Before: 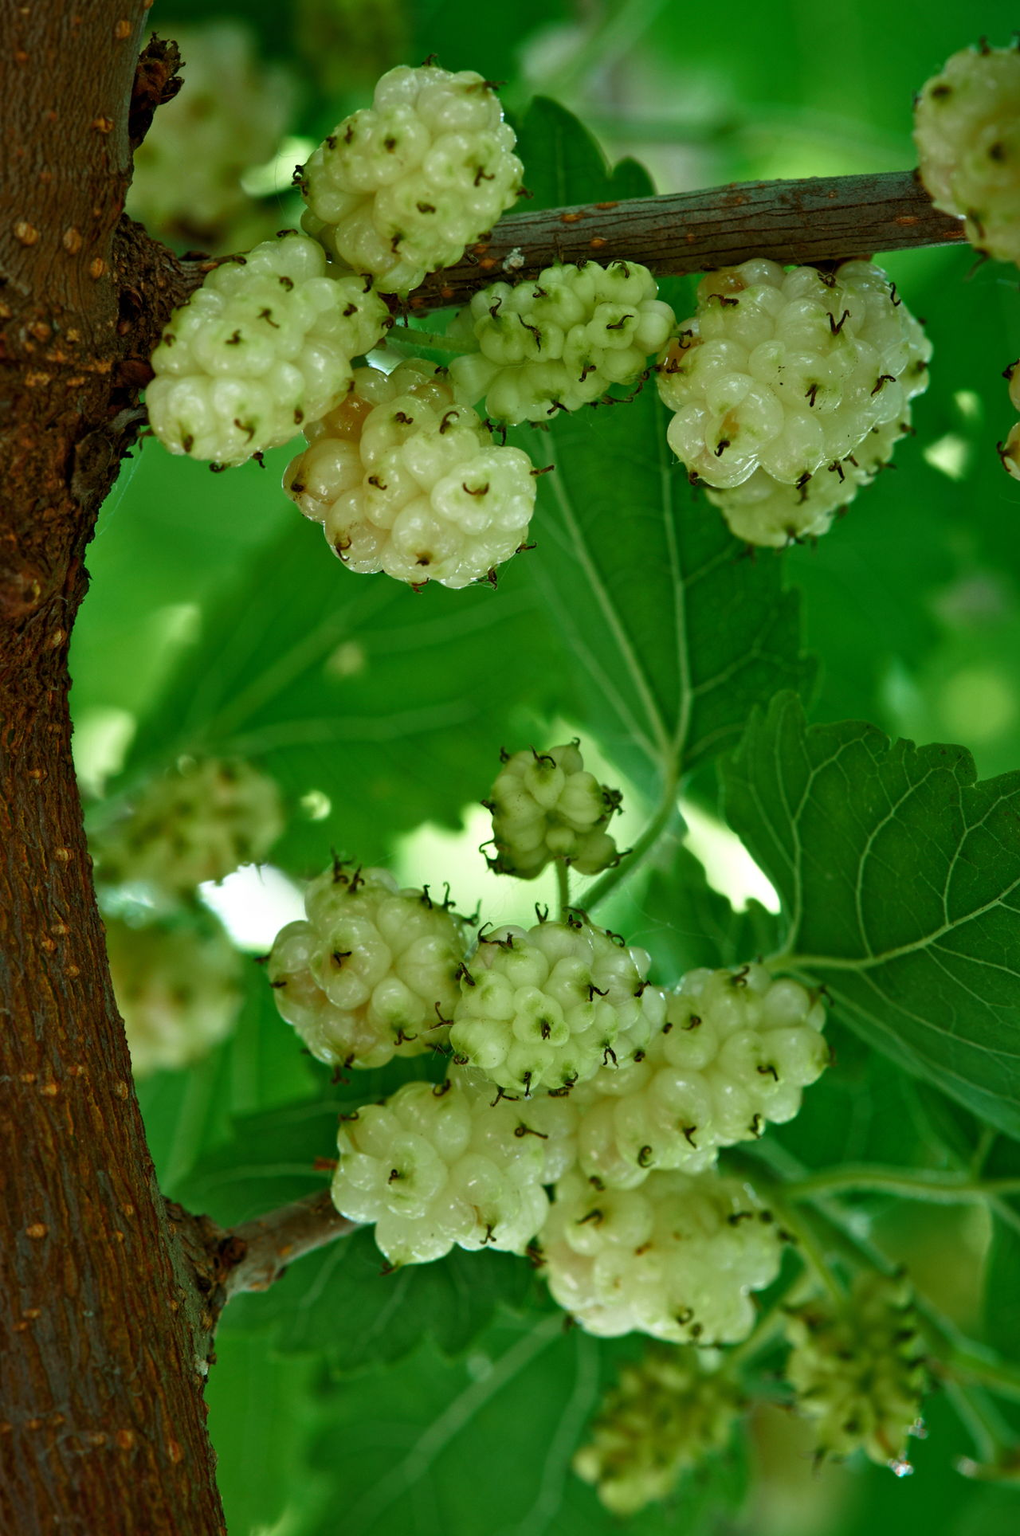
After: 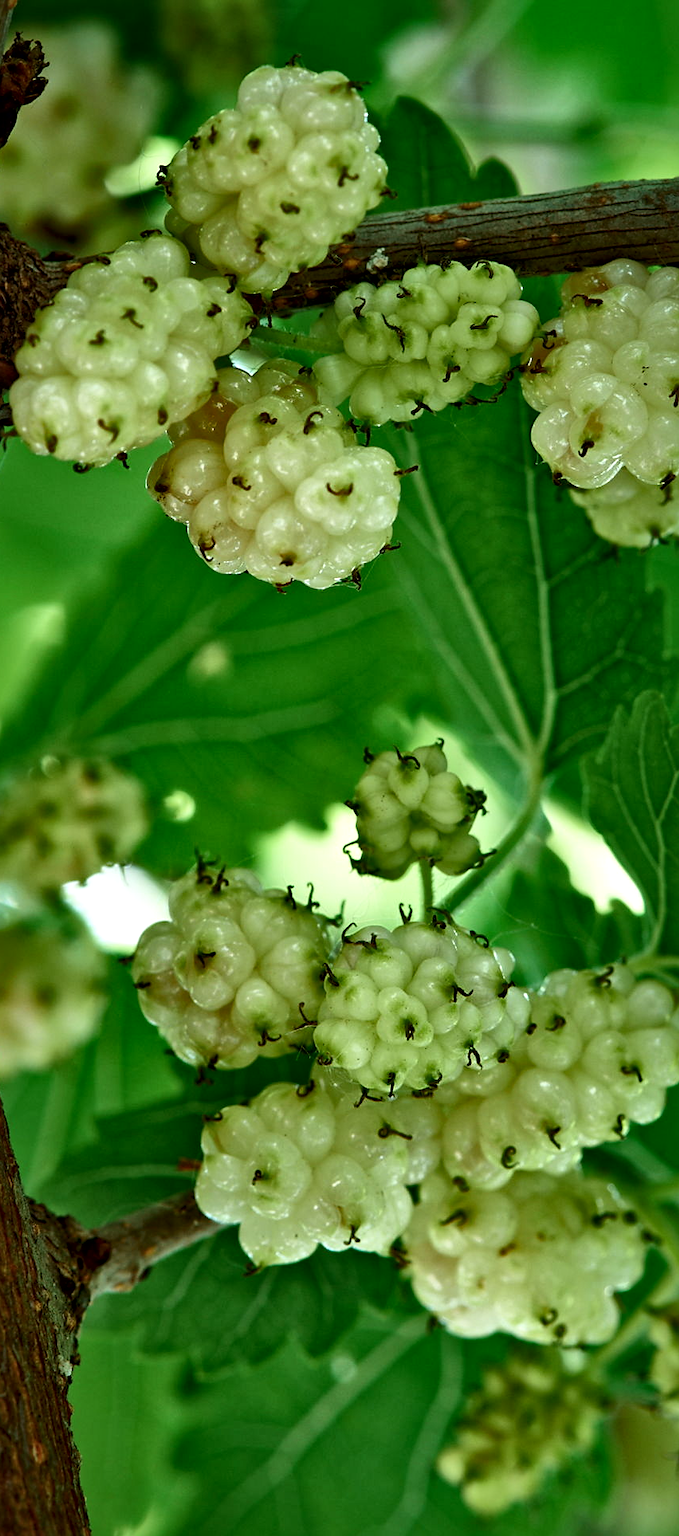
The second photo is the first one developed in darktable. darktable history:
crop and rotate: left 13.378%, right 19.955%
sharpen: radius 1.901, amount 0.399, threshold 1.735
local contrast: mode bilateral grid, contrast 20, coarseness 49, detail 179%, midtone range 0.2
